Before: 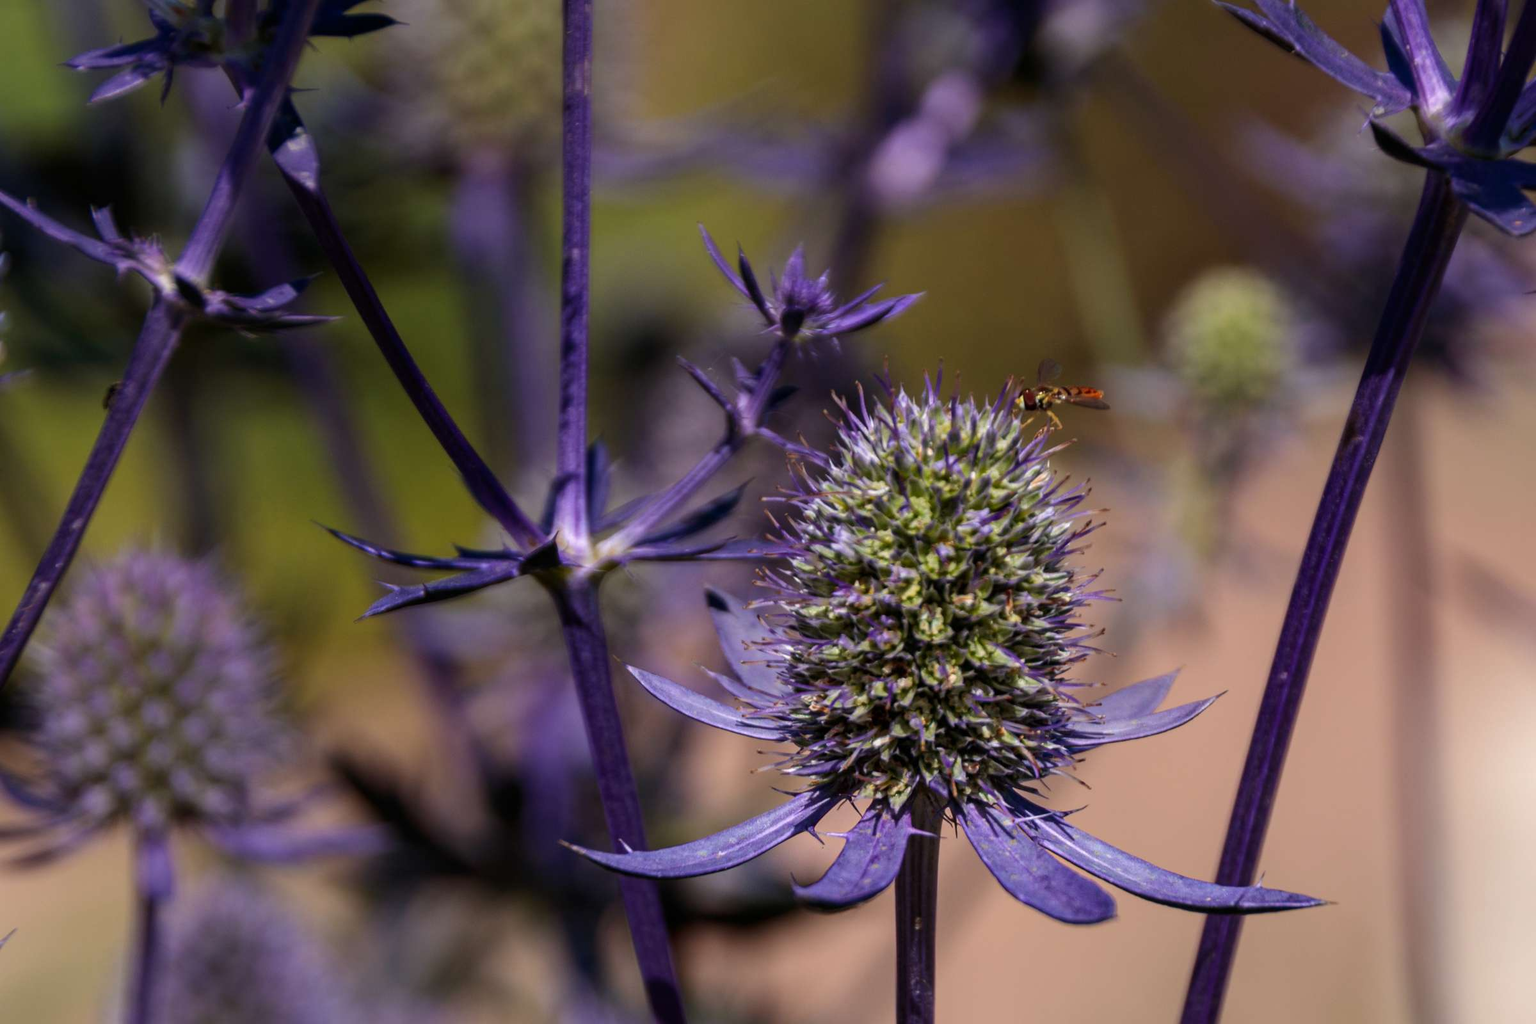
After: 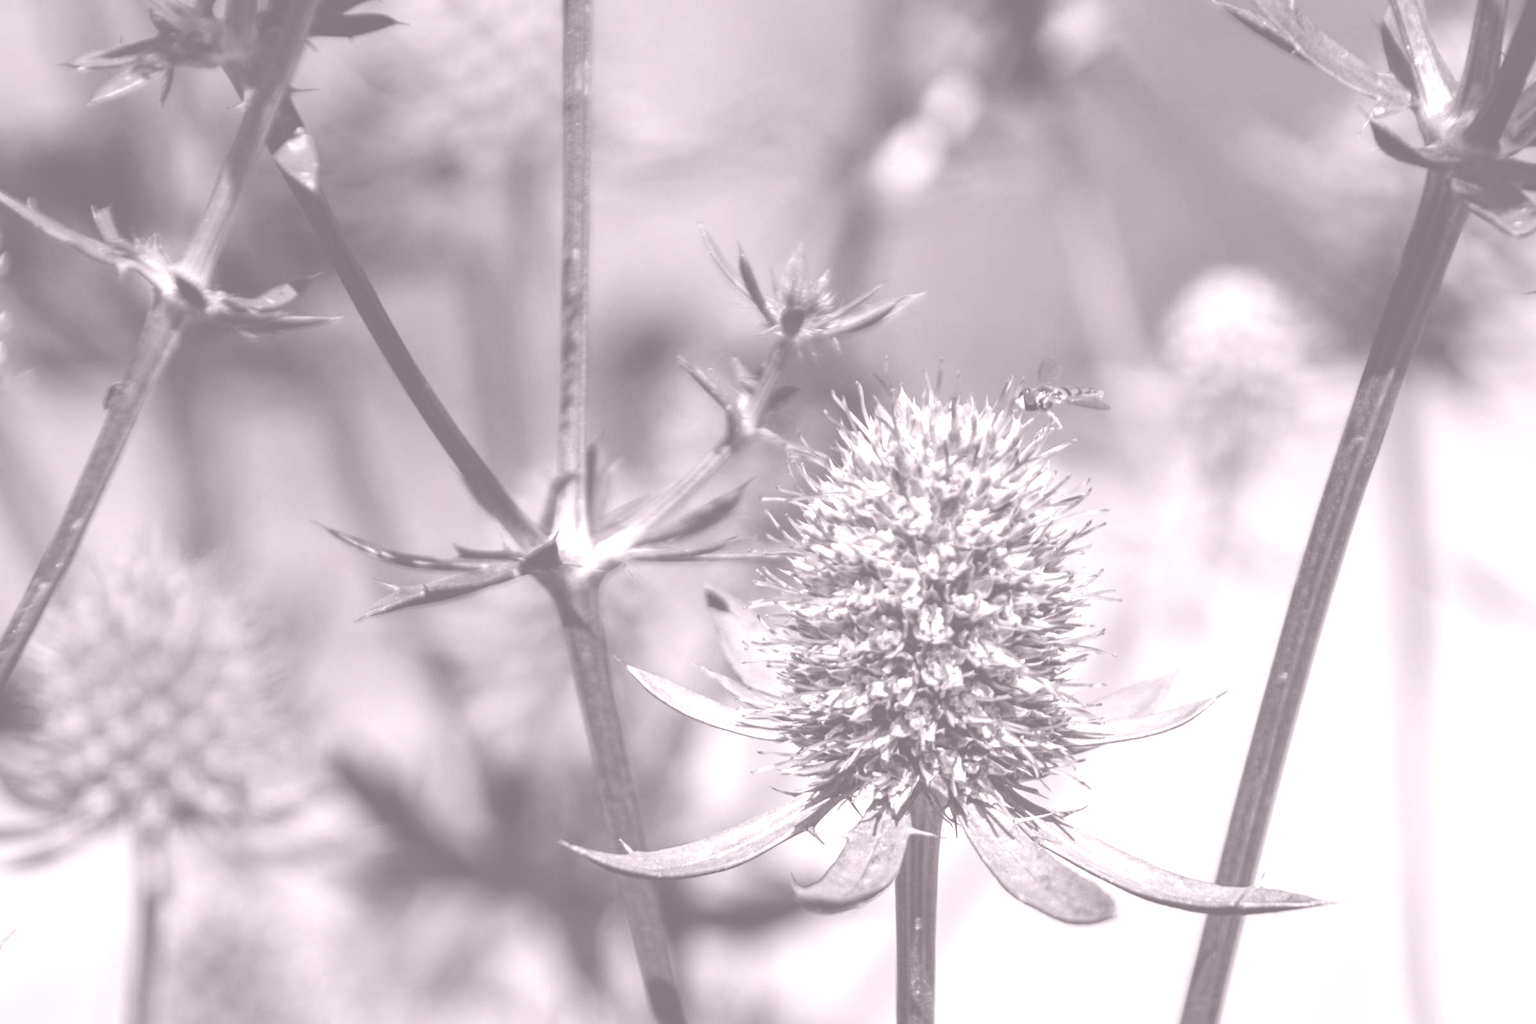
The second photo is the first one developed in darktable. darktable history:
colorize: hue 25.2°, saturation 83%, source mix 82%, lightness 79%, version 1
exposure: compensate highlight preservation false
